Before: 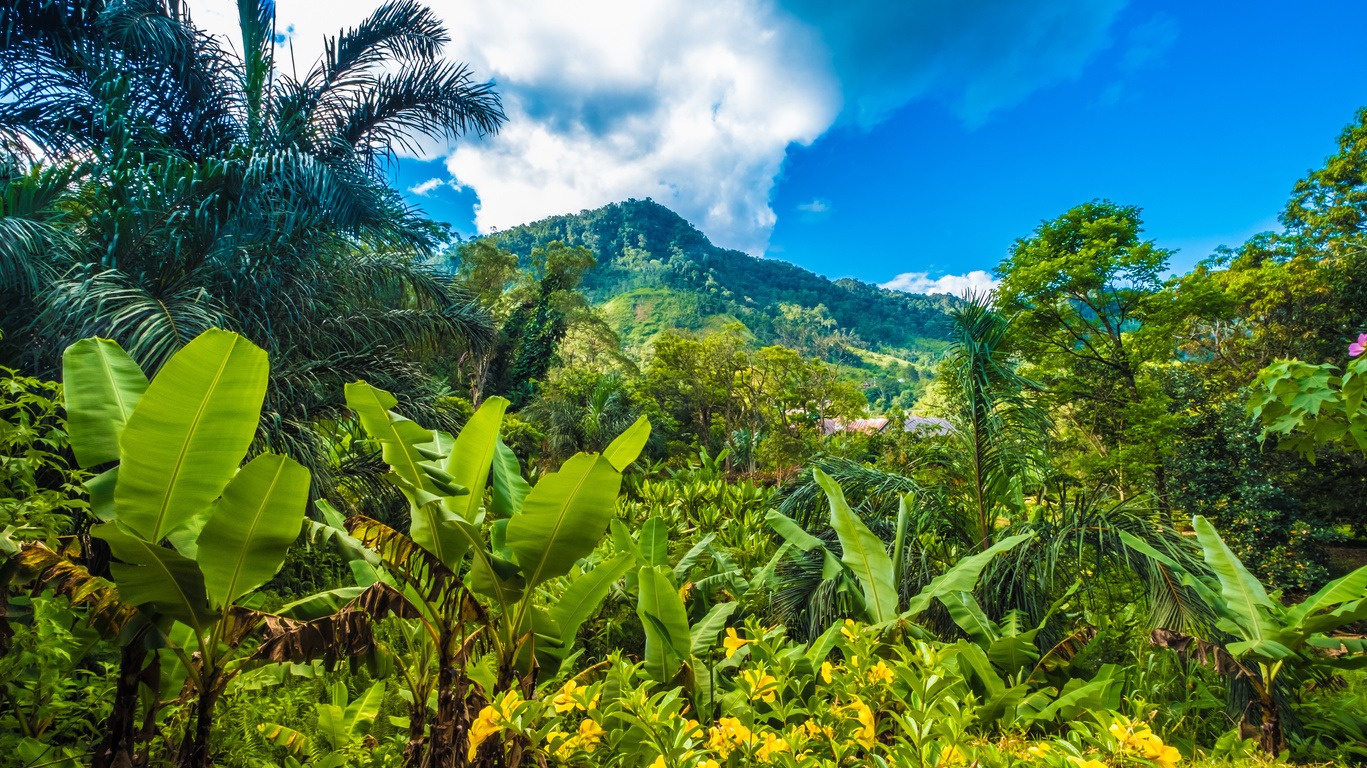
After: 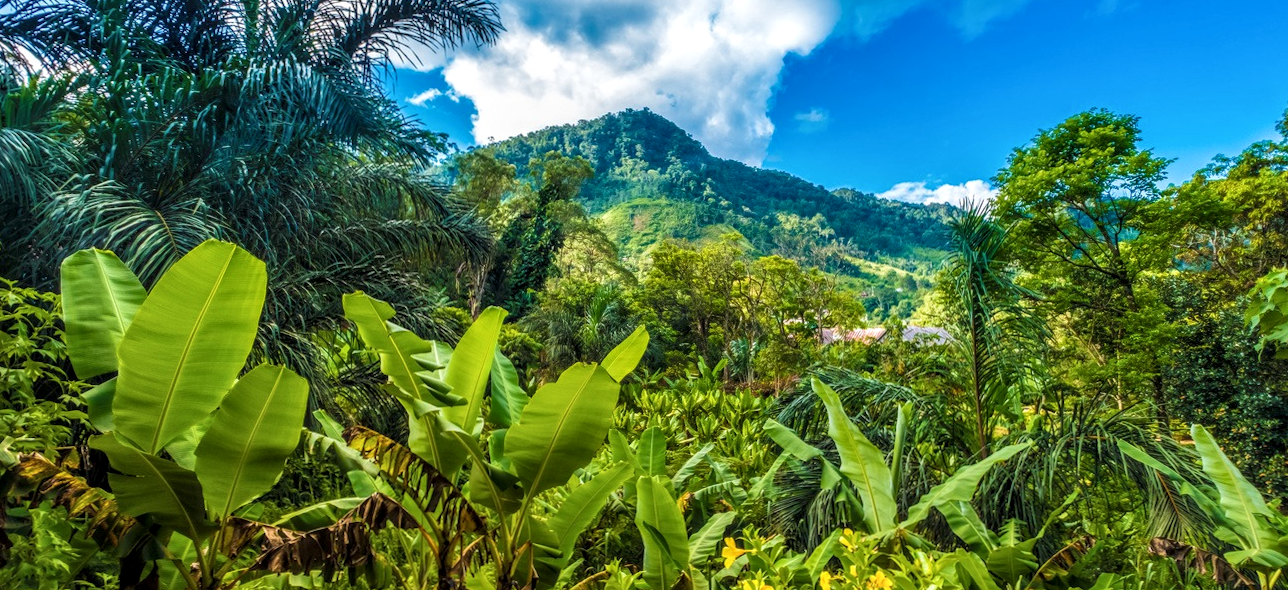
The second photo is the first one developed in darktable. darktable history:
crop and rotate: angle 0.115°, top 11.622%, right 5.413%, bottom 11.157%
color correction: highlights b* -0.054
local contrast: detail 130%
